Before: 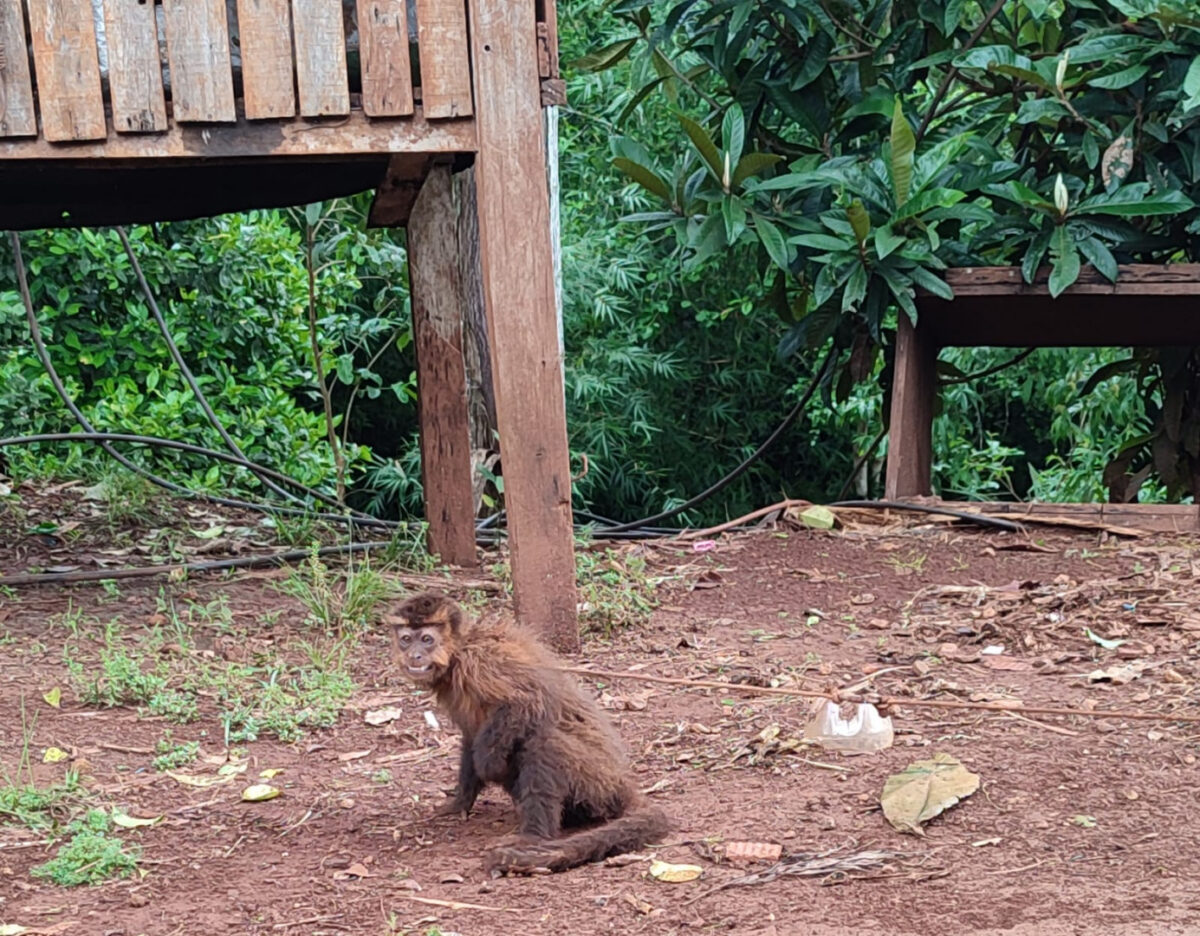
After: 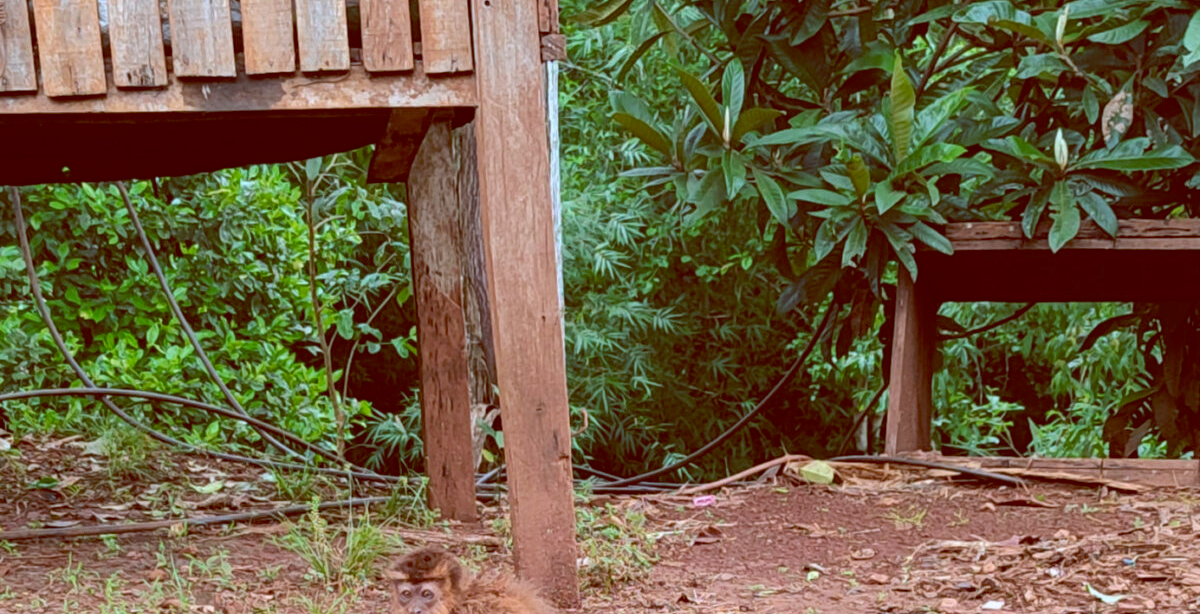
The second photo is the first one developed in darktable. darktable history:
tone curve: curves: ch0 [(0, 0) (0.003, 0.051) (0.011, 0.054) (0.025, 0.056) (0.044, 0.07) (0.069, 0.092) (0.1, 0.119) (0.136, 0.149) (0.177, 0.189) (0.224, 0.231) (0.277, 0.278) (0.335, 0.329) (0.399, 0.386) (0.468, 0.454) (0.543, 0.524) (0.623, 0.603) (0.709, 0.687) (0.801, 0.776) (0.898, 0.878) (1, 1)], preserve colors none
crop and rotate: top 4.848%, bottom 29.503%
contrast brightness saturation: saturation 0.18
color balance: lift [1, 1.011, 0.999, 0.989], gamma [1.109, 1.045, 1.039, 0.955], gain [0.917, 0.936, 0.952, 1.064], contrast 2.32%, contrast fulcrum 19%, output saturation 101%
